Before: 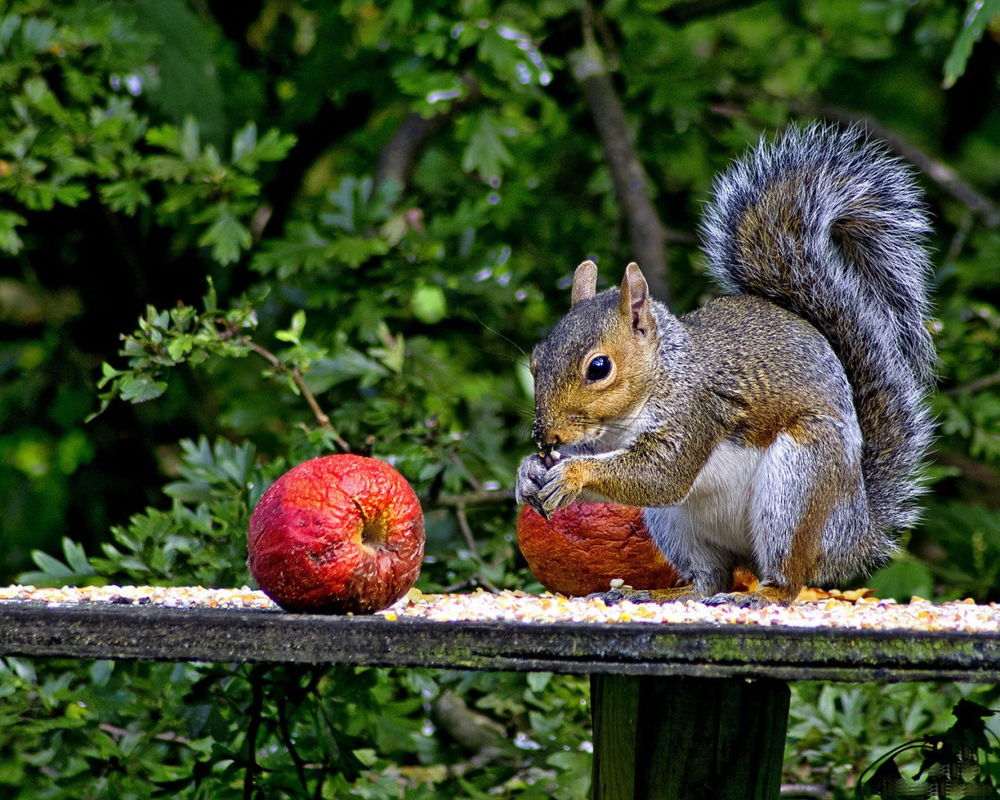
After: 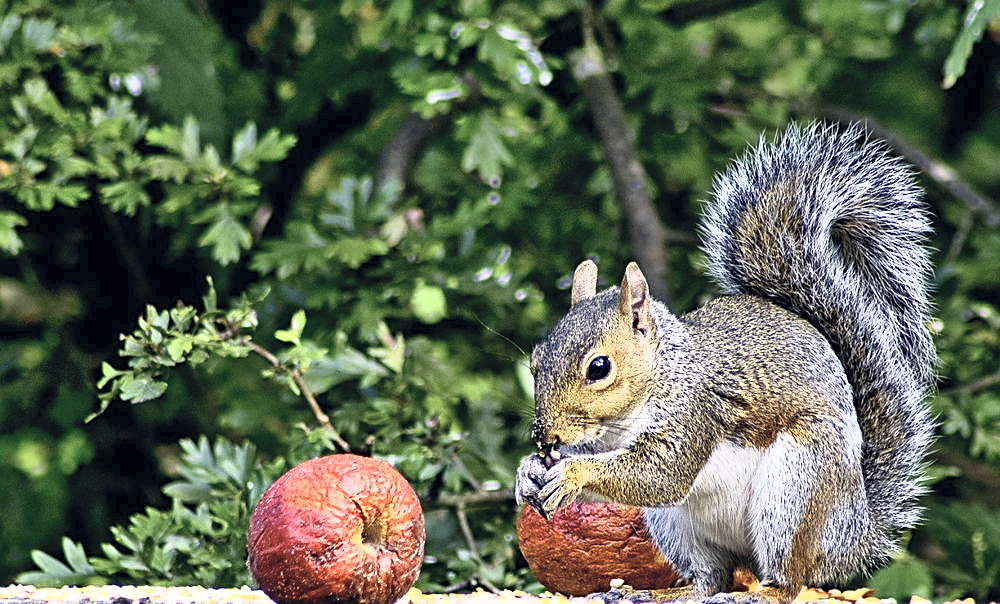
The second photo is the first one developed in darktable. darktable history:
color correction: highlights a* 0.332, highlights b* 2.66, shadows a* -0.928, shadows b* -4.25
sharpen: on, module defaults
crop: bottom 24.391%
contrast brightness saturation: contrast 0.443, brightness 0.564, saturation -0.198
